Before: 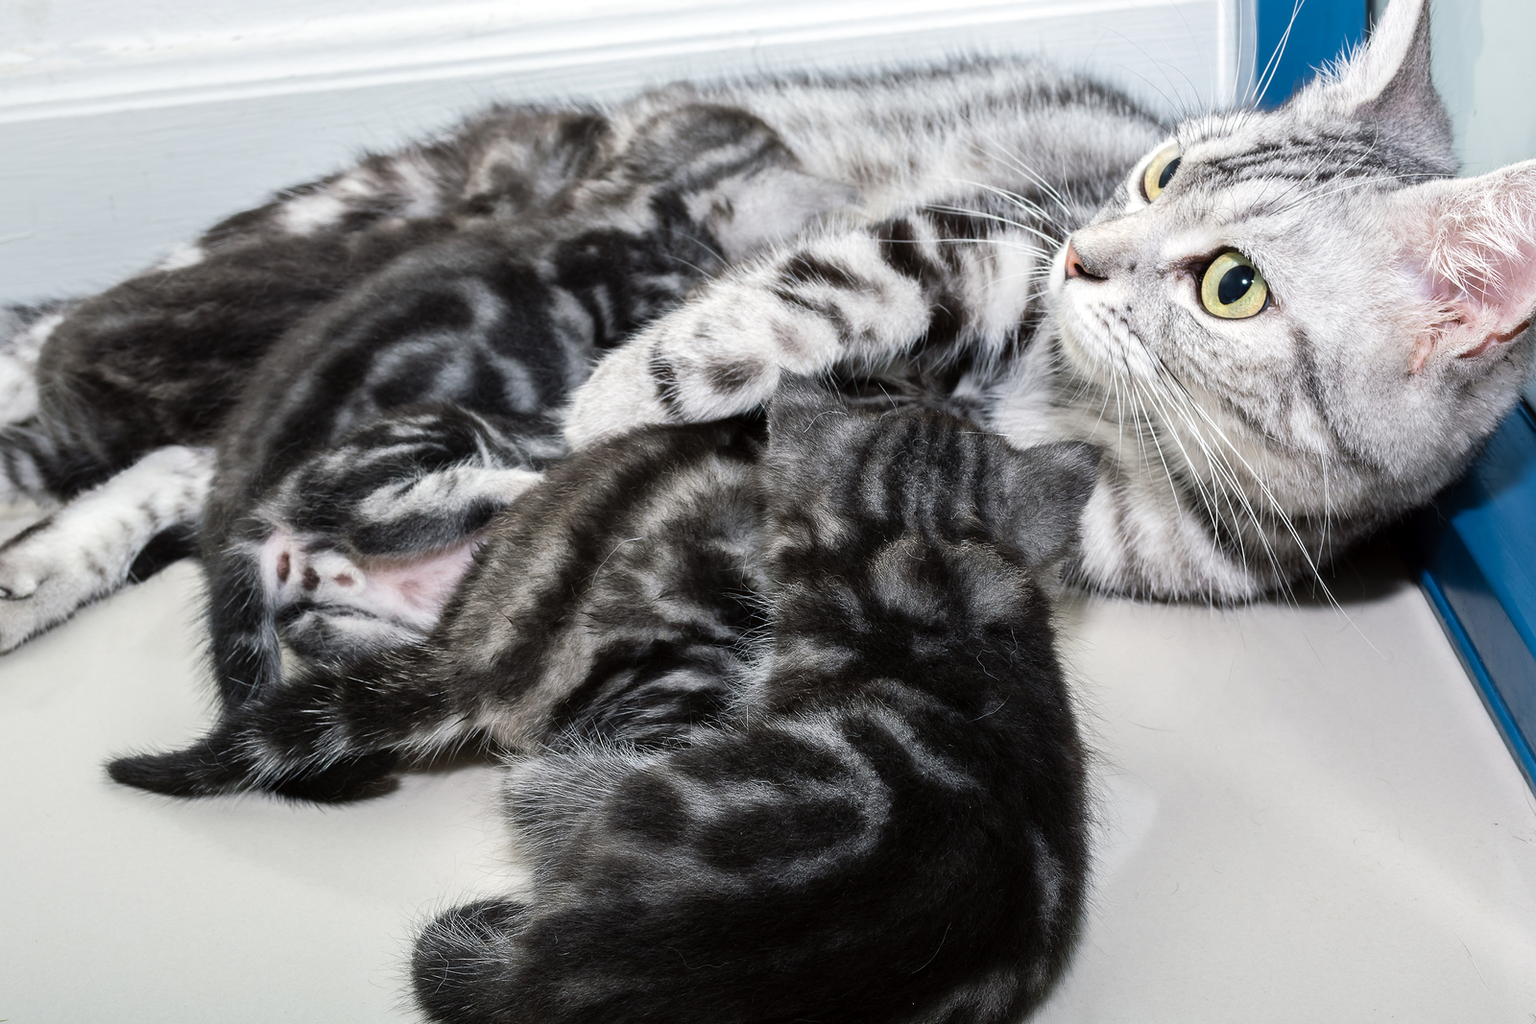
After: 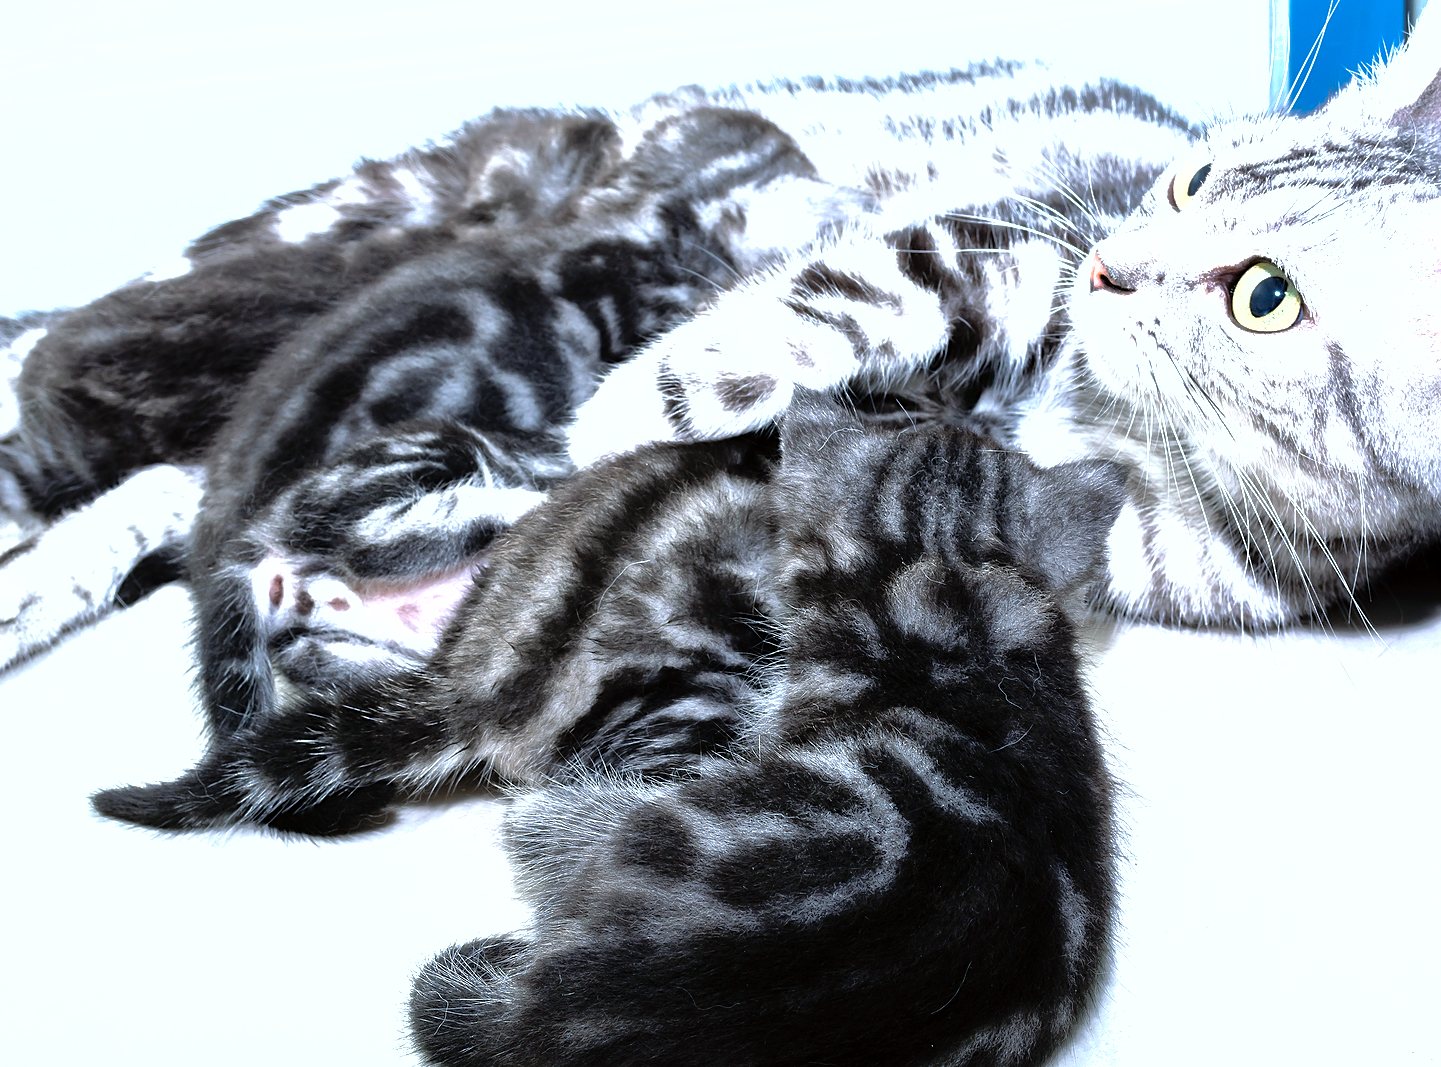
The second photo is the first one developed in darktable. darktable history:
exposure: compensate exposure bias true, compensate highlight preservation false
shadows and highlights: on, module defaults
sharpen: amount 0.216
contrast brightness saturation: saturation 0.105
crop and rotate: left 1.25%, right 8.654%
tone equalizer: -8 EV -1.06 EV, -7 EV -0.982 EV, -6 EV -0.838 EV, -5 EV -0.552 EV, -3 EV 0.609 EV, -2 EV 0.838 EV, -1 EV 1 EV, +0 EV 1.07 EV
color calibration: x 0.367, y 0.379, temperature 4404.92 K
